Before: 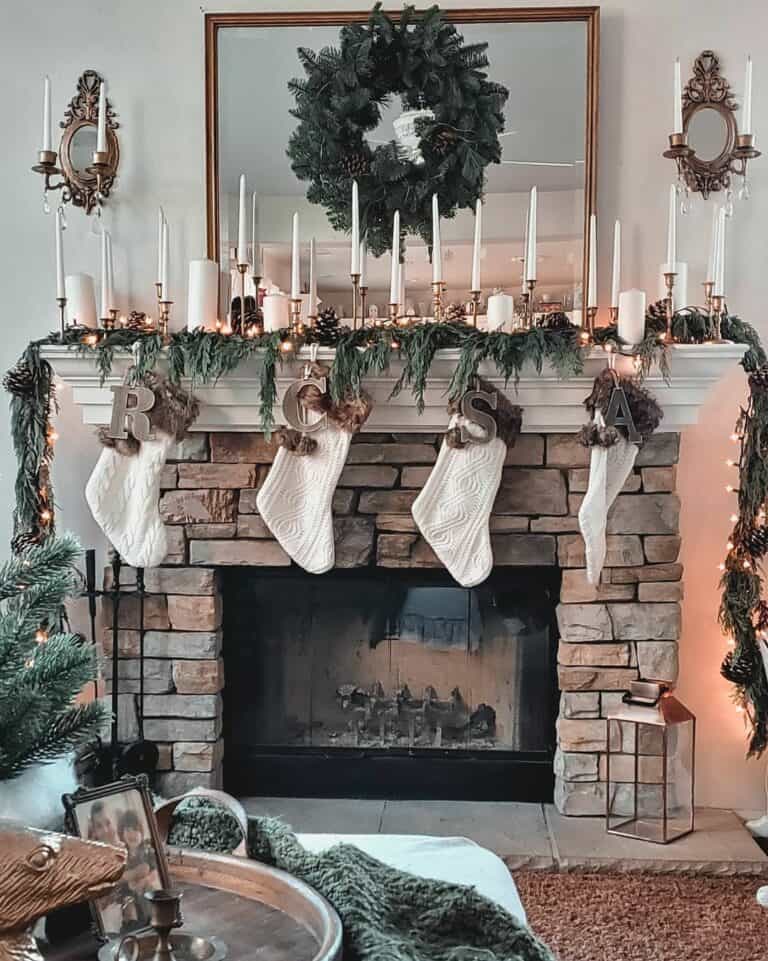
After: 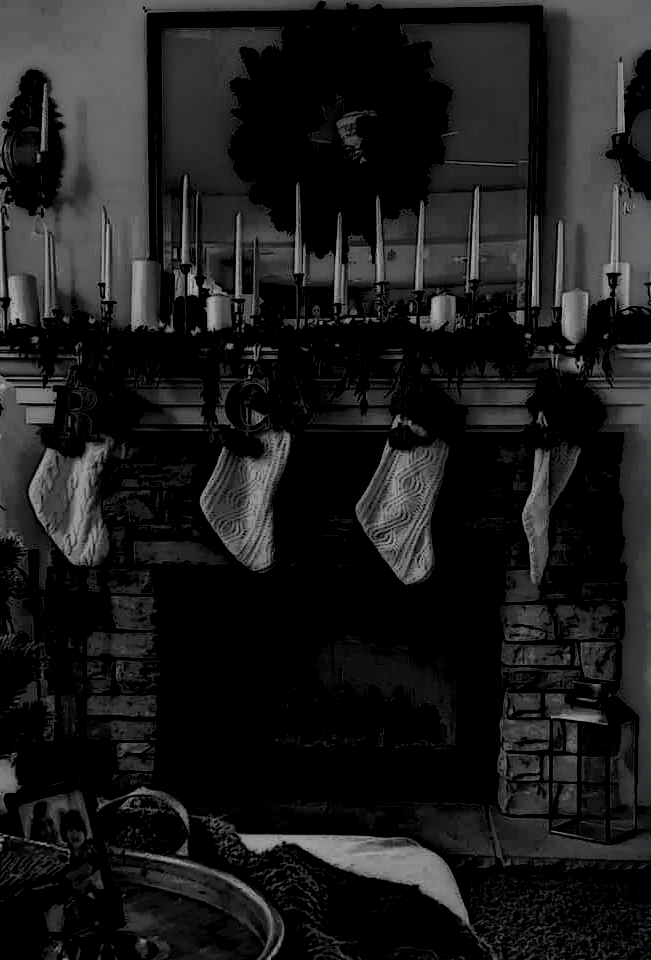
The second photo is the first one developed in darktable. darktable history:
contrast brightness saturation: contrast -0.039, brightness -0.604, saturation -0.994
crop: left 7.443%, right 7.787%
local contrast: highlights 4%, shadows 245%, detail 164%, midtone range 0.004
